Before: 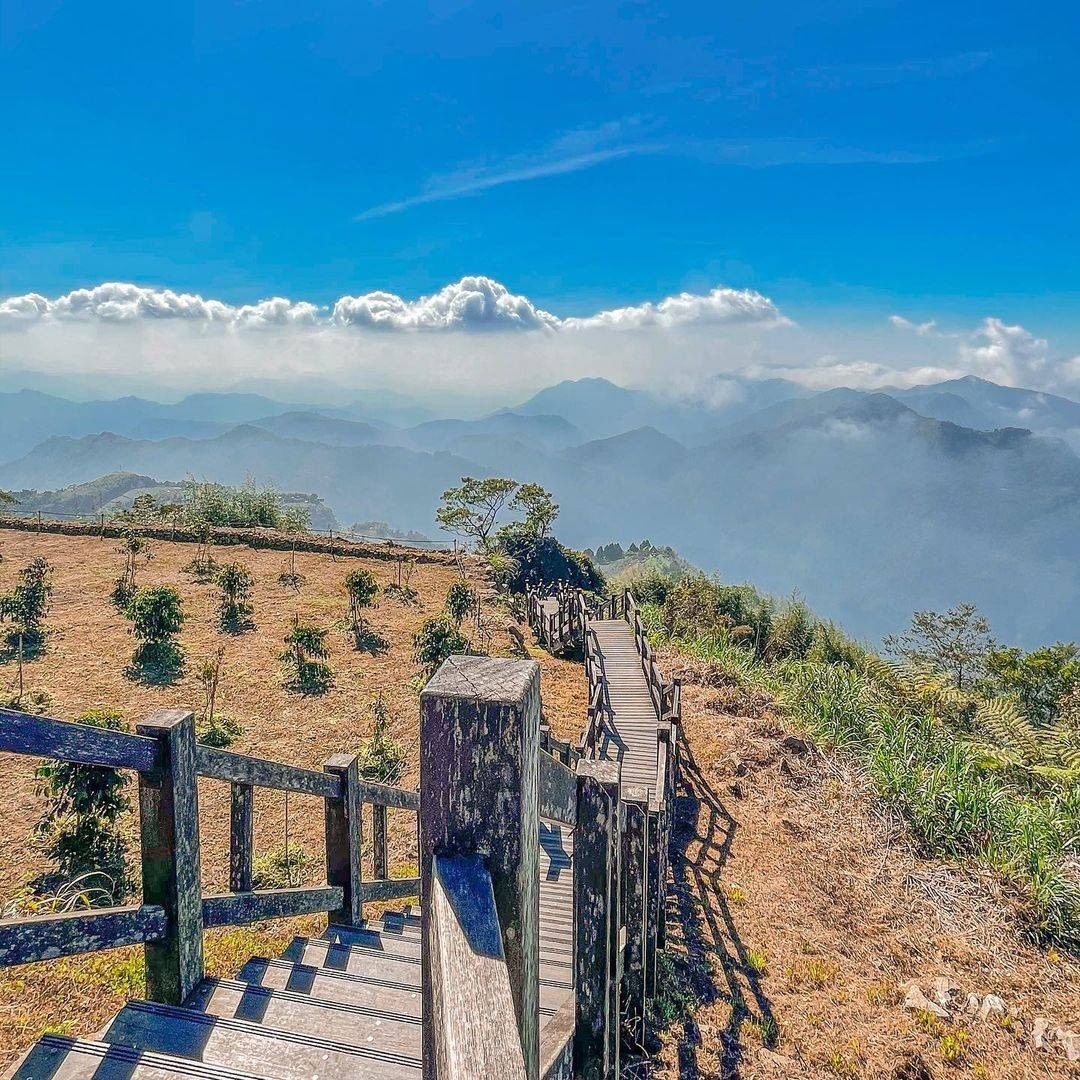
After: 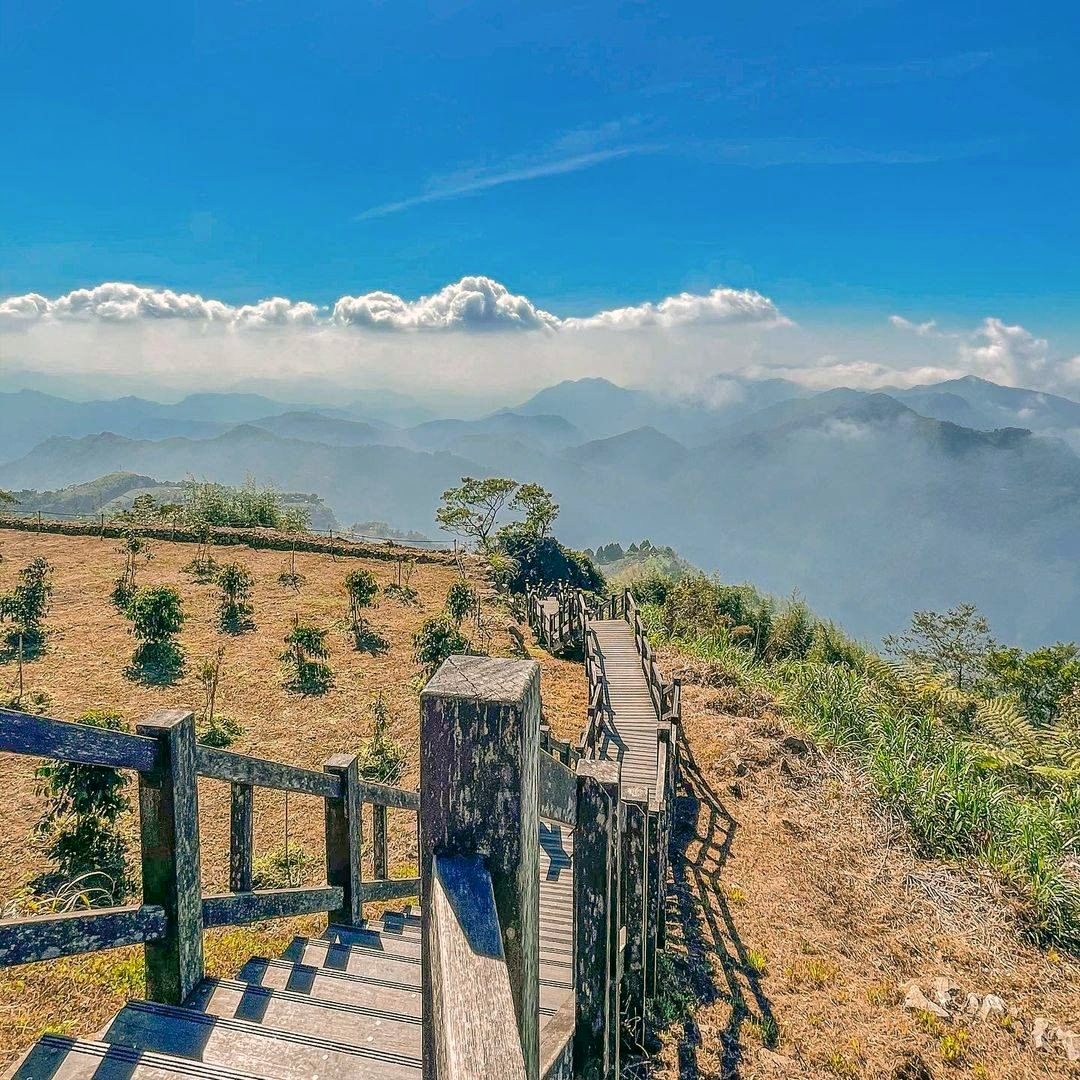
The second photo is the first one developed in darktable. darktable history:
color correction: highlights a* 4.19, highlights b* 4.98, shadows a* -8.27, shadows b* 4.67
